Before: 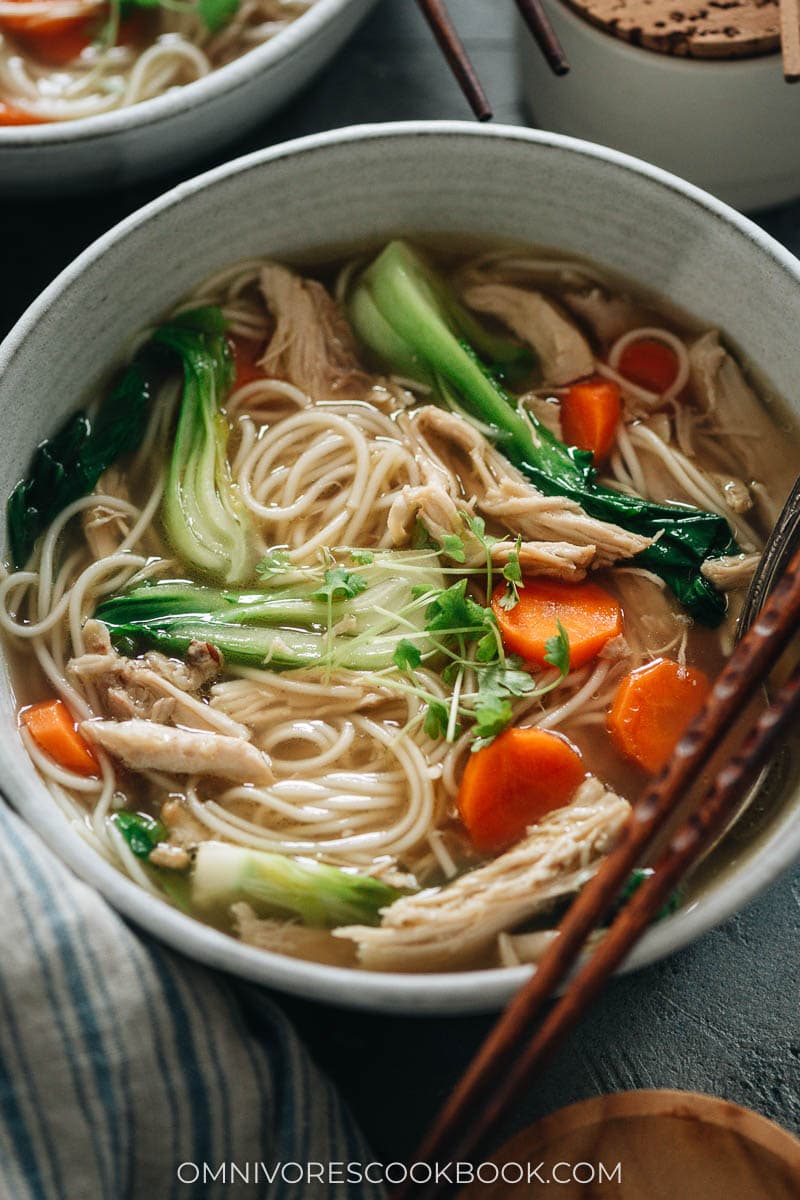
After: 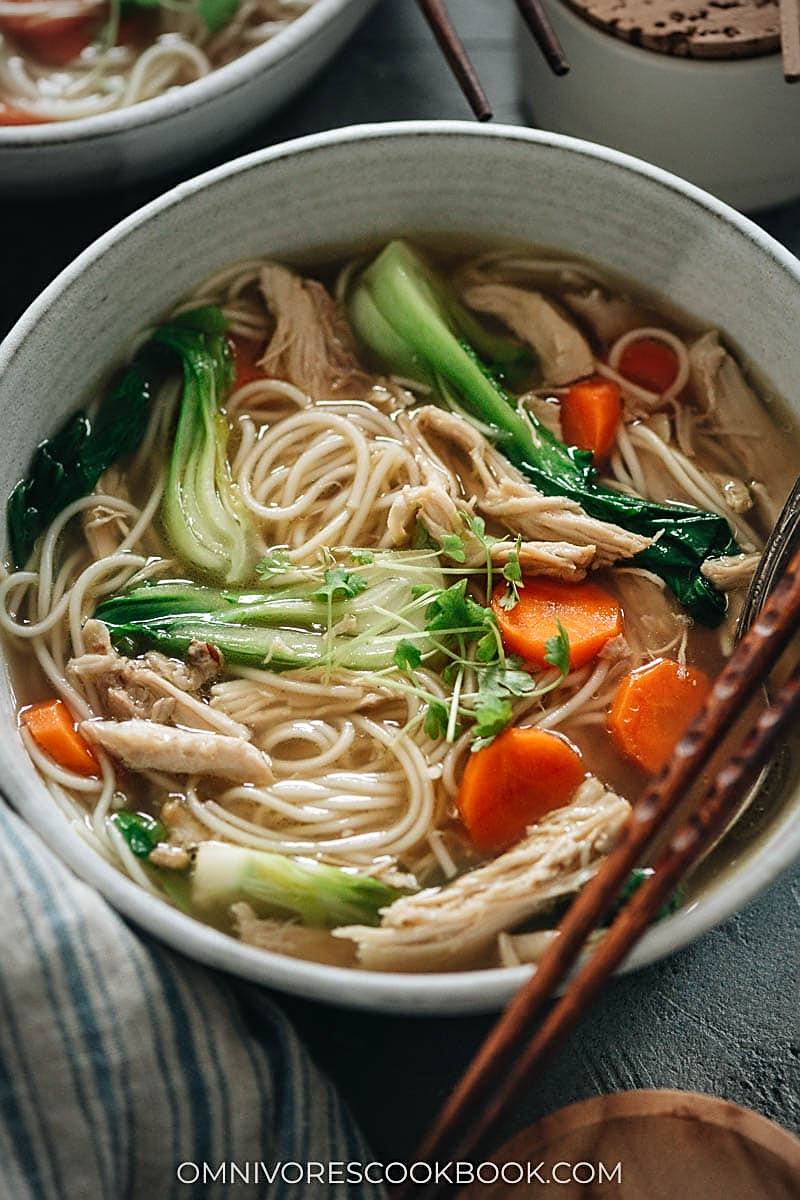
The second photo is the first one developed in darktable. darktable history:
vignetting: fall-off radius 60.92%
sharpen: on, module defaults
shadows and highlights: low approximation 0.01, soften with gaussian
tone equalizer: on, module defaults
